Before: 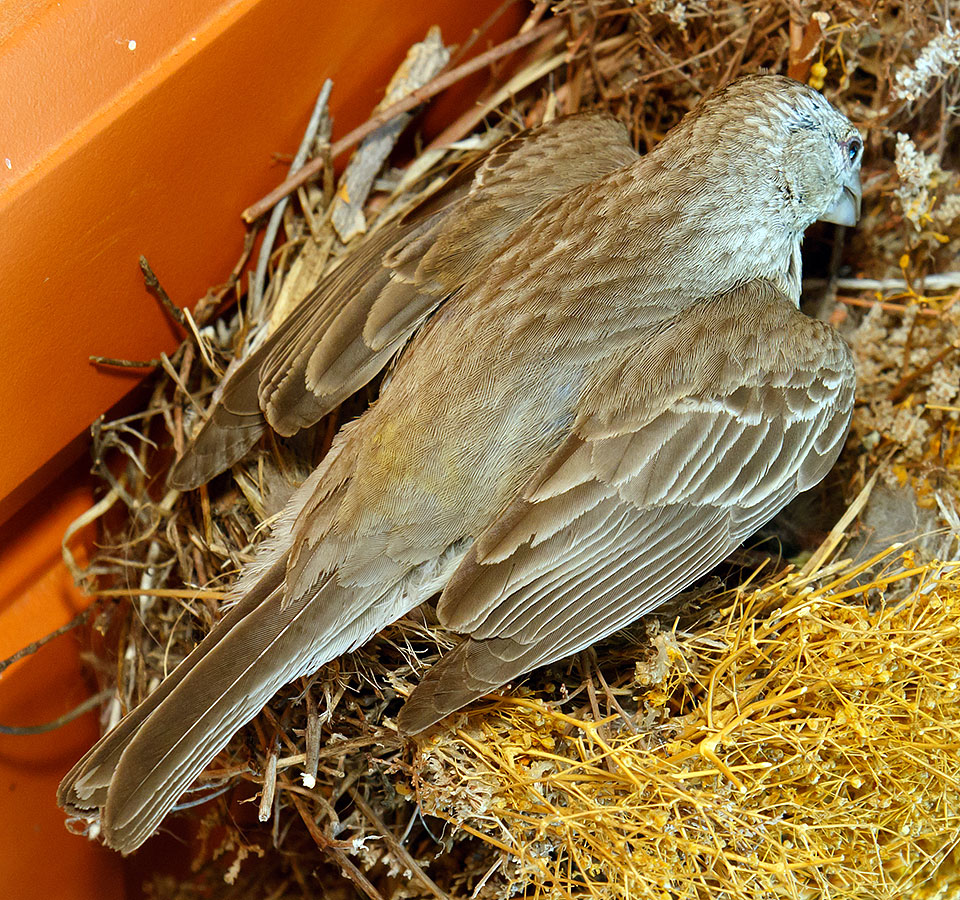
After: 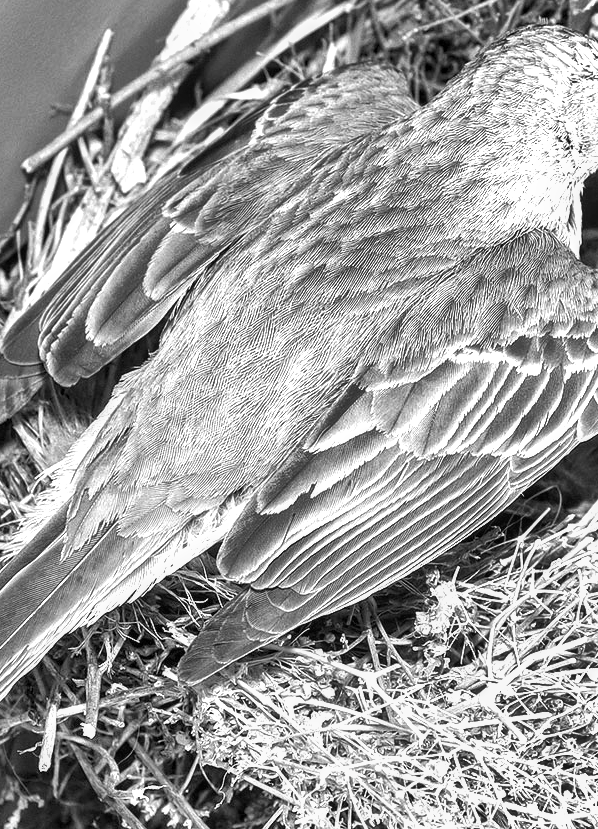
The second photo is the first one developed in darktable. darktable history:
local contrast: on, module defaults
monochrome: on, module defaults
shadows and highlights: radius 108.52, shadows 44.07, highlights -67.8, low approximation 0.01, soften with gaussian
exposure: exposure 1.16 EV, compensate exposure bias true, compensate highlight preservation false
crop and rotate: left 22.918%, top 5.629%, right 14.711%, bottom 2.247%
